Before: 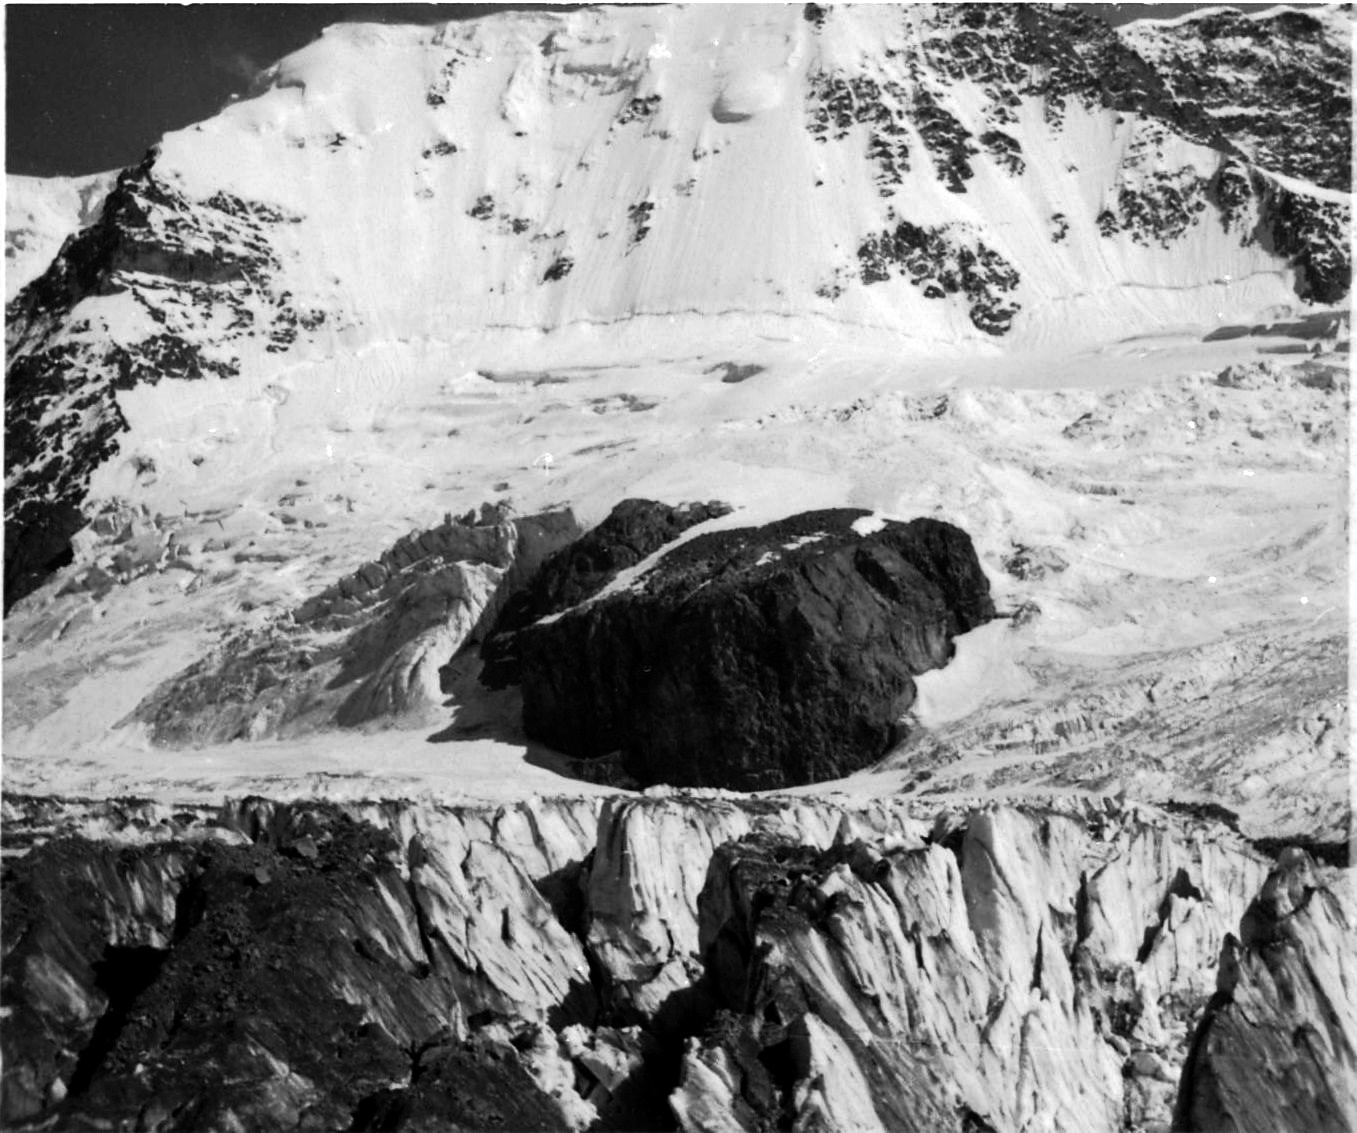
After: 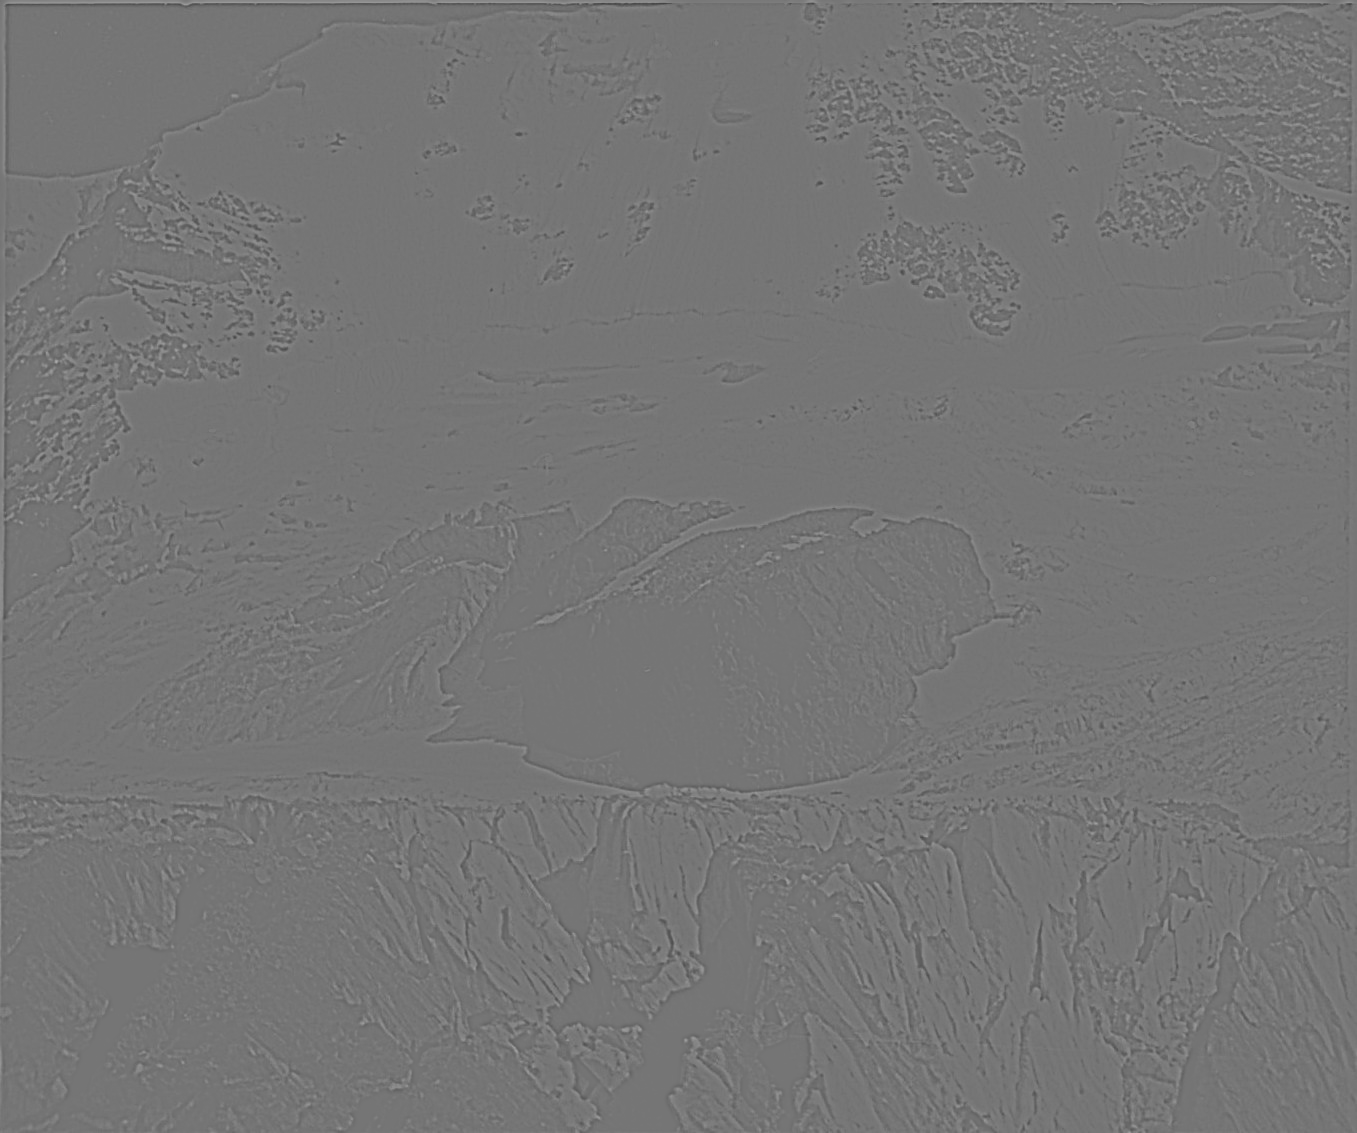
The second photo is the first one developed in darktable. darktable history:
highpass: sharpness 9.84%, contrast boost 9.94%
base curve: curves: ch0 [(0.017, 0) (0.425, 0.441) (0.844, 0.933) (1, 1)], preserve colors none
shadows and highlights: low approximation 0.01, soften with gaussian
